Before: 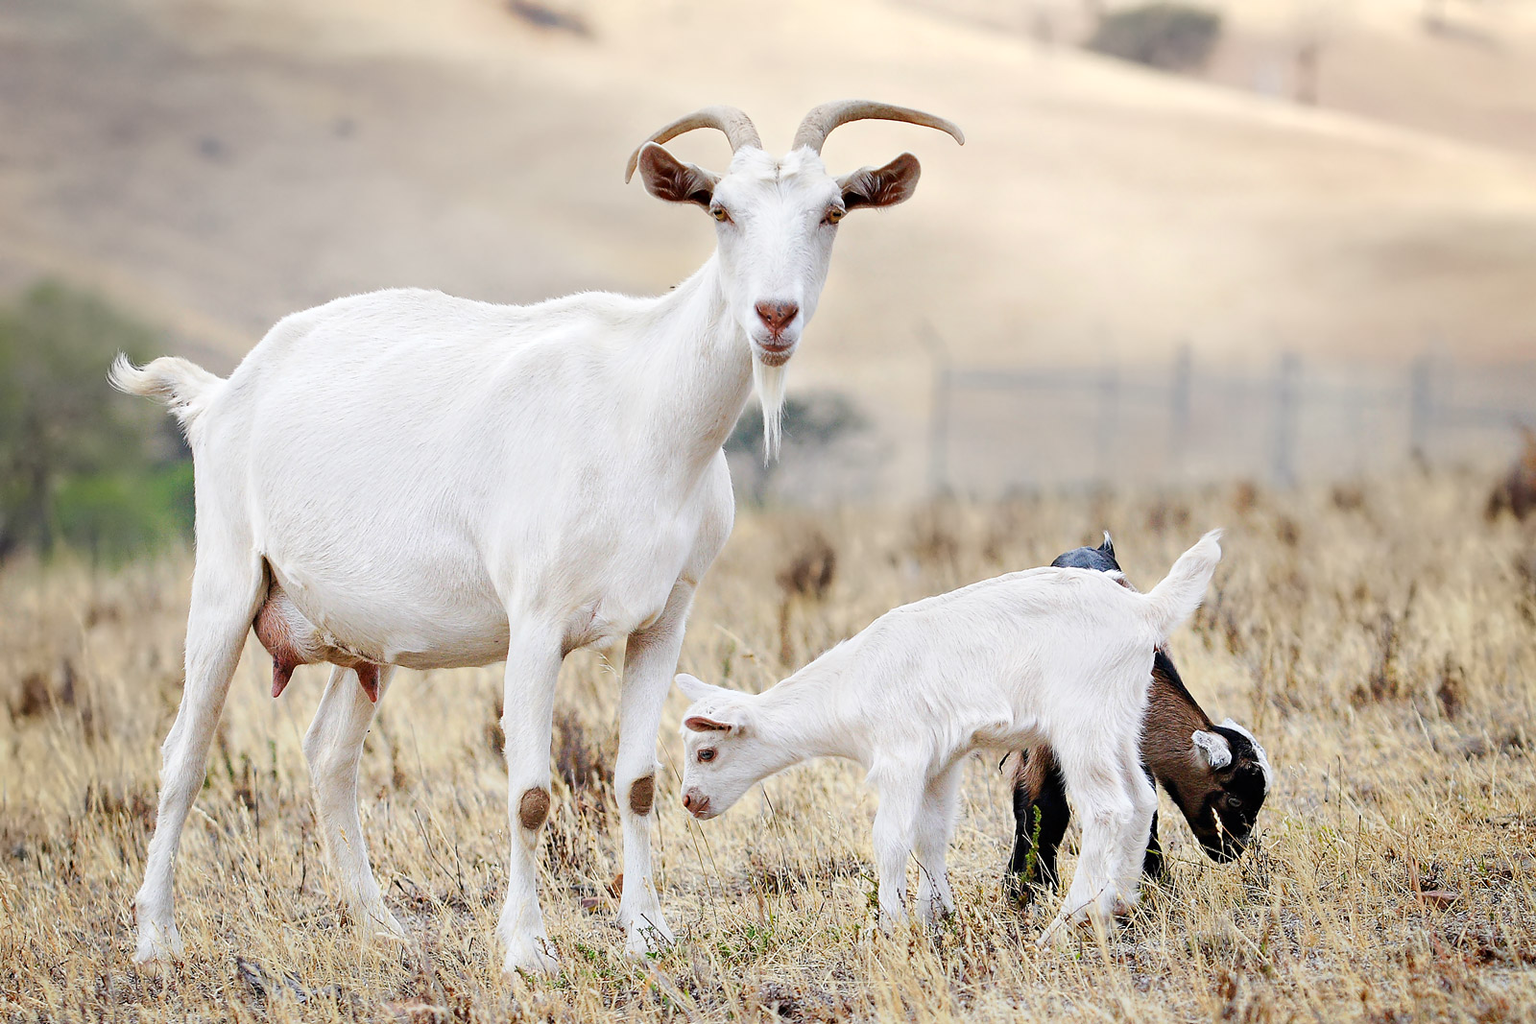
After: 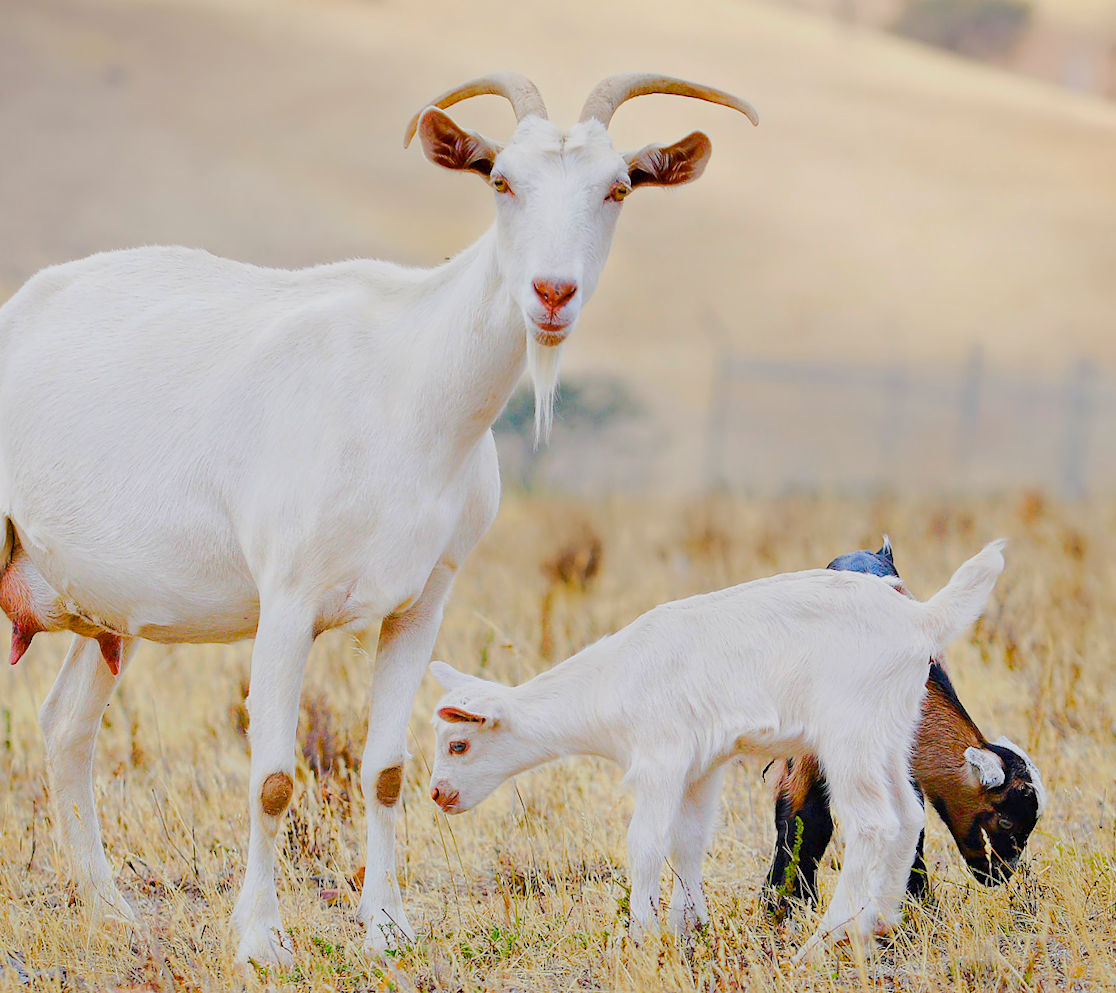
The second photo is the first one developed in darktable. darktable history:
crop and rotate: angle -2.86°, left 14.112%, top 0.025%, right 10.962%, bottom 0.023%
color balance rgb: linear chroma grading › global chroma 18.473%, perceptual saturation grading › global saturation 20%, perceptual saturation grading › highlights 2.343%, perceptual saturation grading › shadows 49.224%, perceptual brilliance grading › mid-tones 11.096%, perceptual brilliance grading › shadows 14.19%, contrast -20.236%
